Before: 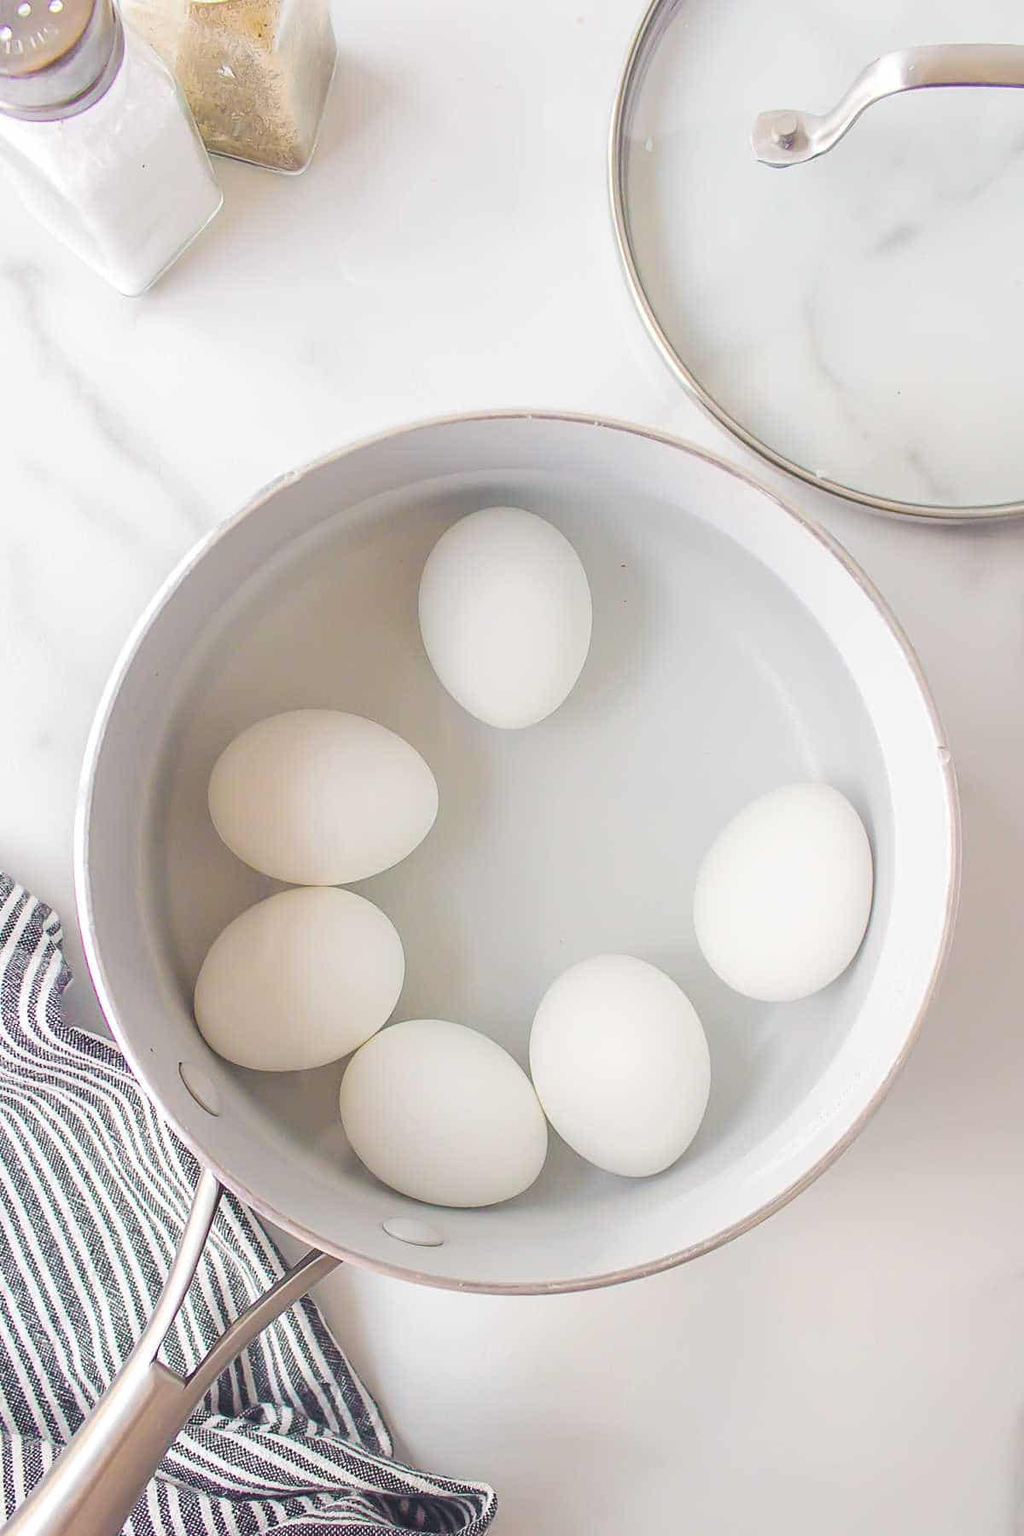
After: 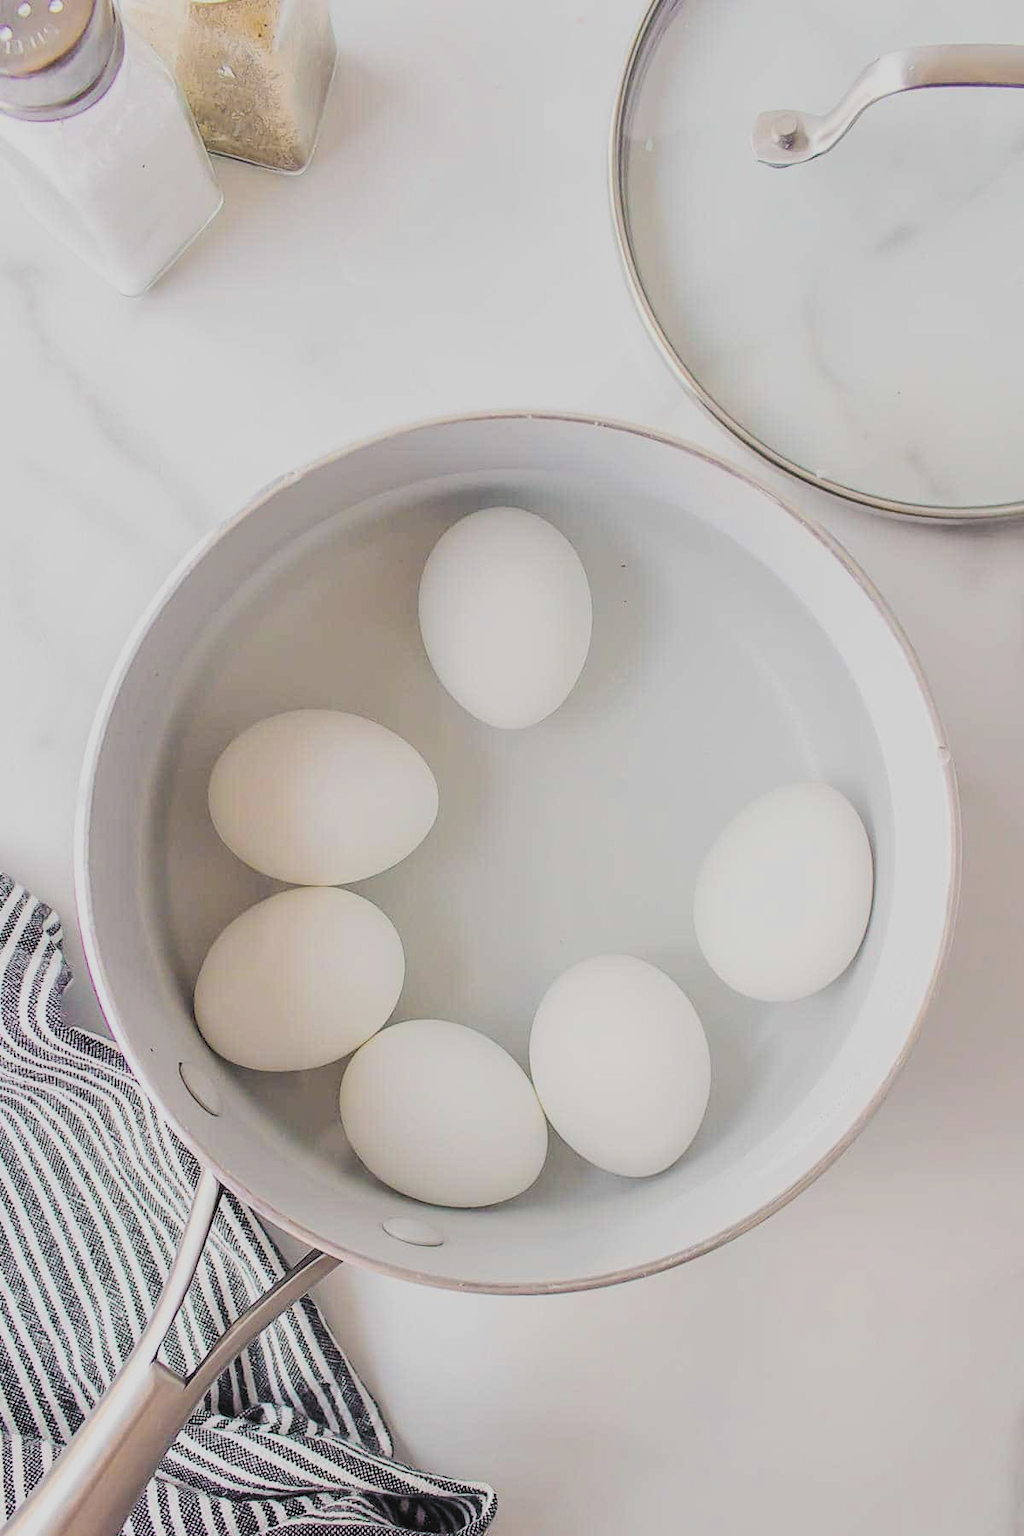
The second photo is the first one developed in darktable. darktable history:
filmic rgb: black relative exposure -5.09 EV, white relative exposure 3.98 EV, hardness 2.89, contrast 1.297, highlights saturation mix -31.13%, color science v6 (2022), enable highlight reconstruction true
contrast brightness saturation: contrast -0.071, brightness -0.038, saturation -0.112
shadows and highlights: shadows 36.75, highlights -27.14, soften with gaussian
